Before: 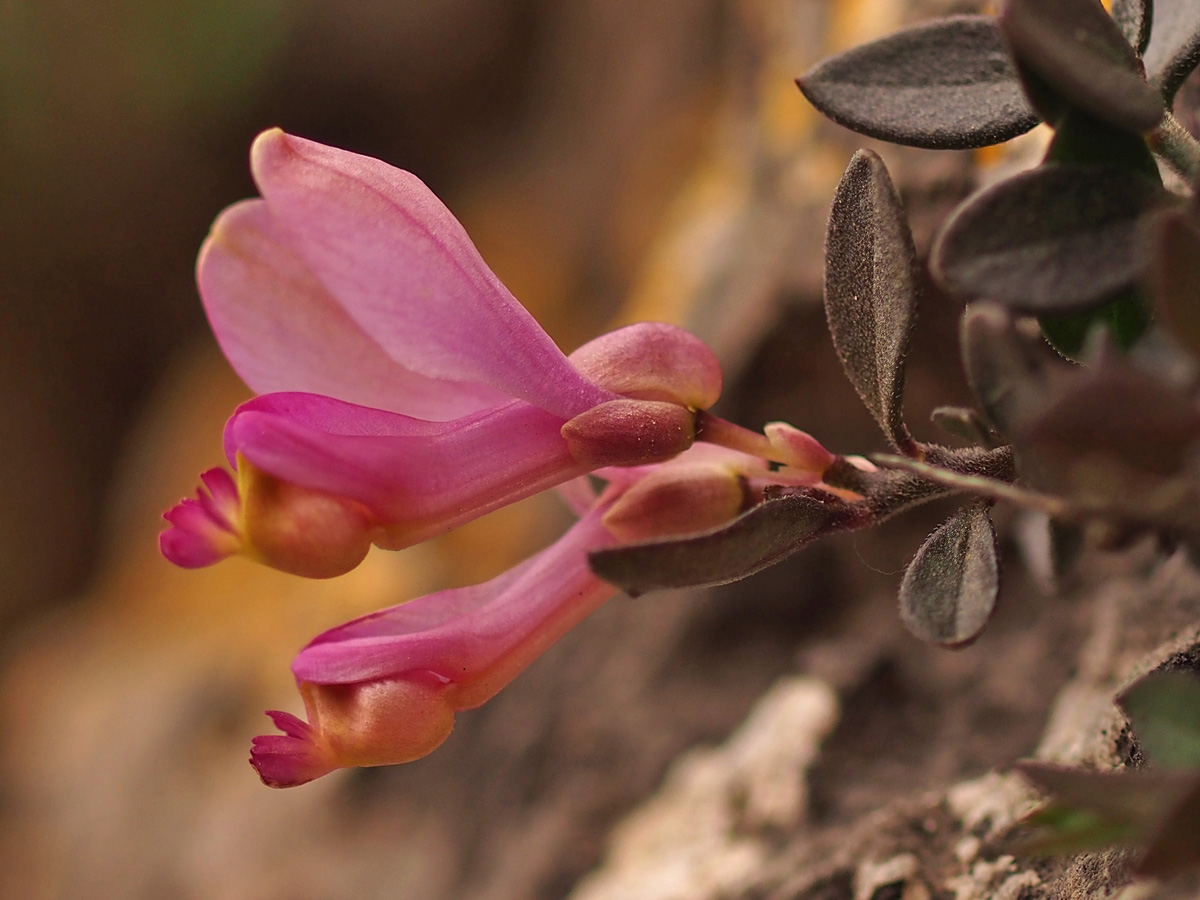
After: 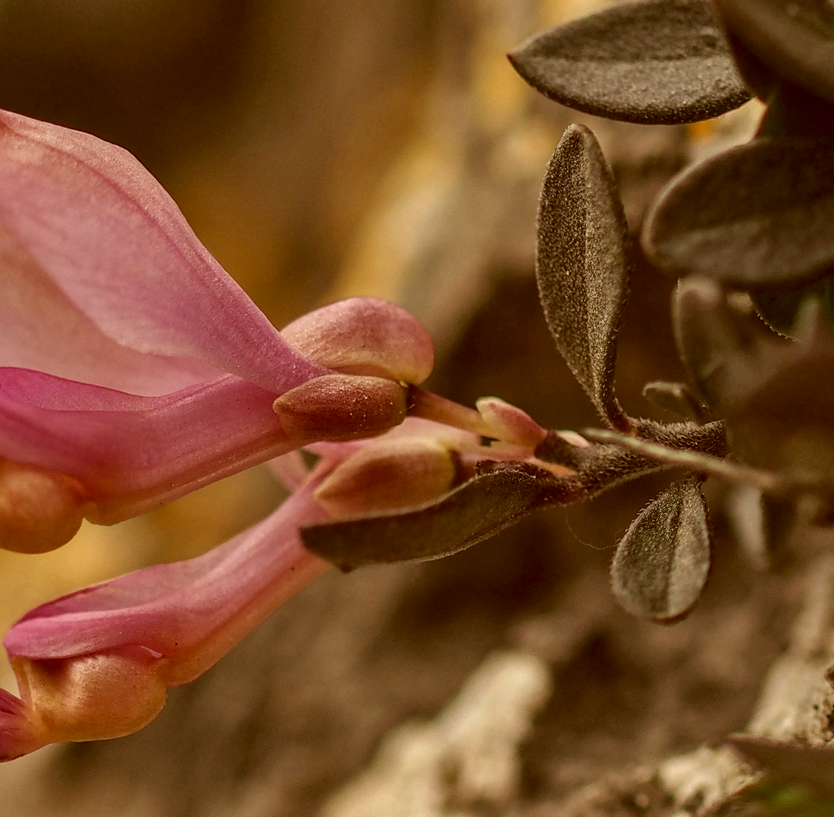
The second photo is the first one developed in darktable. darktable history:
crop and rotate: left 24.034%, top 2.838%, right 6.406%, bottom 6.299%
contrast brightness saturation: contrast 0.06, brightness -0.01, saturation -0.23
color correction: highlights a* -5.3, highlights b* 9.8, shadows a* 9.8, shadows b* 24.26
local contrast: highlights 0%, shadows 0%, detail 133%
